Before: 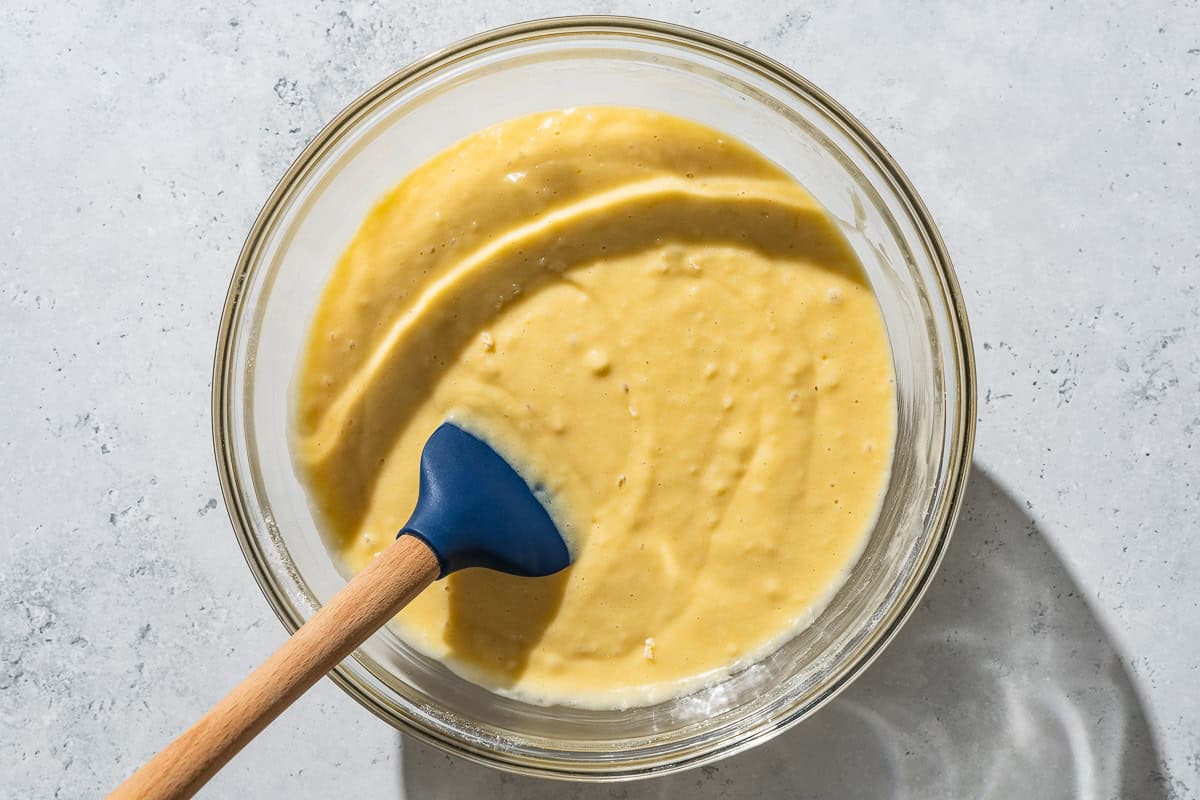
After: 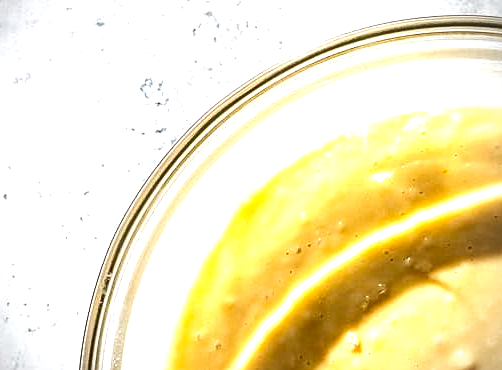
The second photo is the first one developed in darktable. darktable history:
contrast brightness saturation: brightness -0.2, saturation 0.084
tone equalizer: -8 EV -1.8 EV, -7 EV -1.14 EV, -6 EV -1.64 EV, edges refinement/feathering 500, mask exposure compensation -1.57 EV, preserve details no
exposure: exposure 1 EV, compensate exposure bias true, compensate highlight preservation false
crop and rotate: left 11.22%, top 0.091%, right 46.919%, bottom 53.575%
vignetting: fall-off radius 60.9%, brightness -0.81, unbound false
sharpen: amount 0.213
